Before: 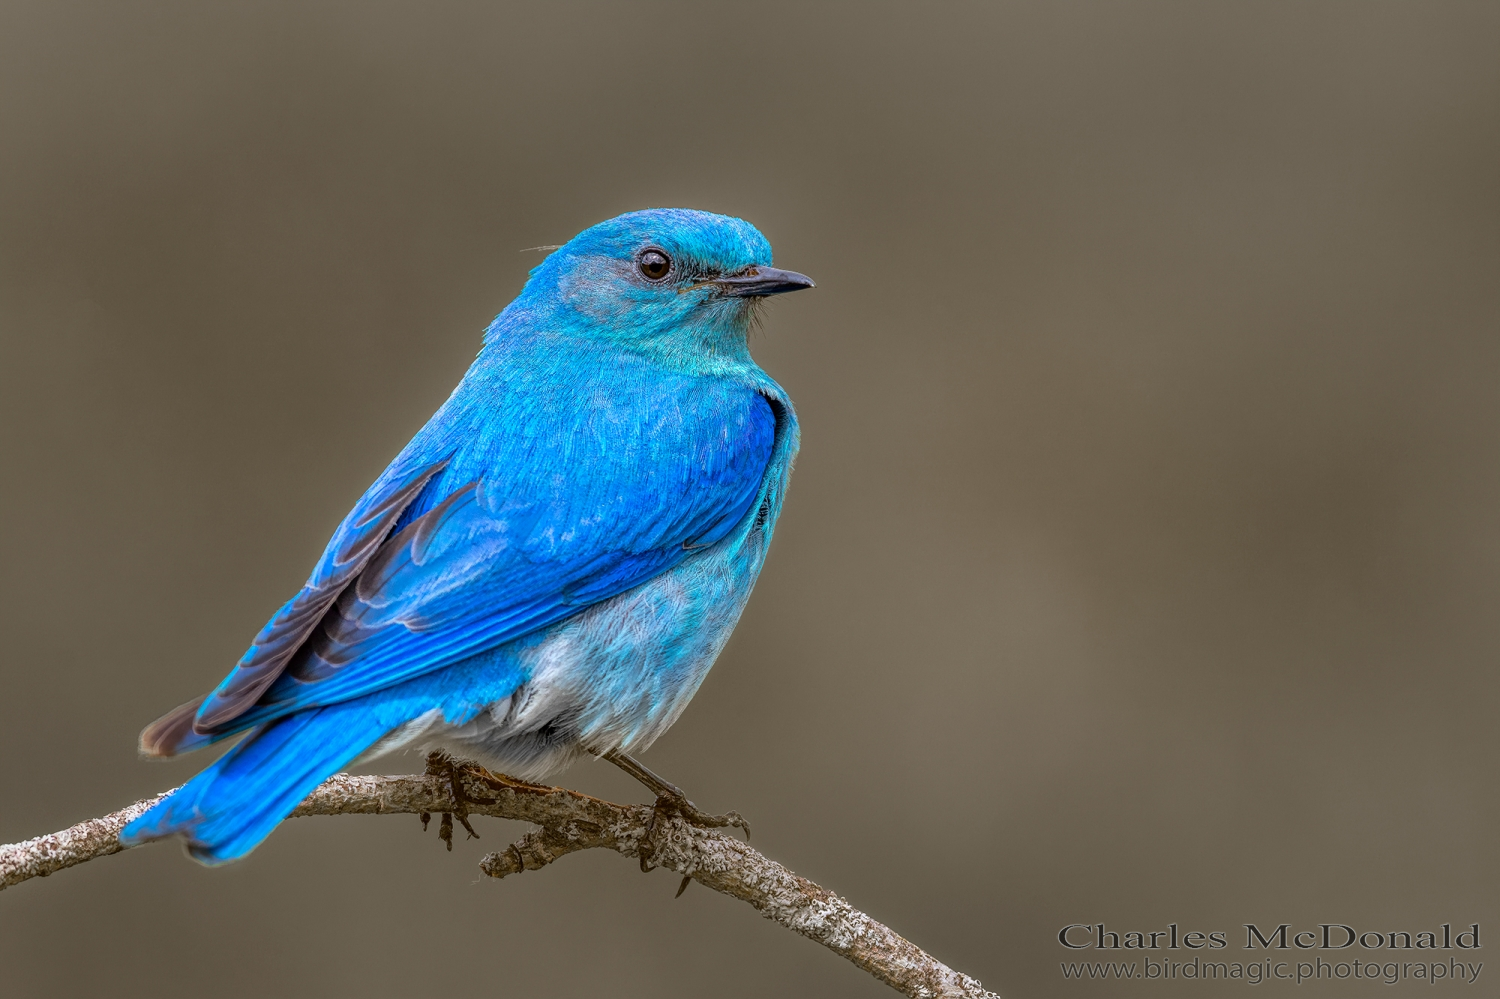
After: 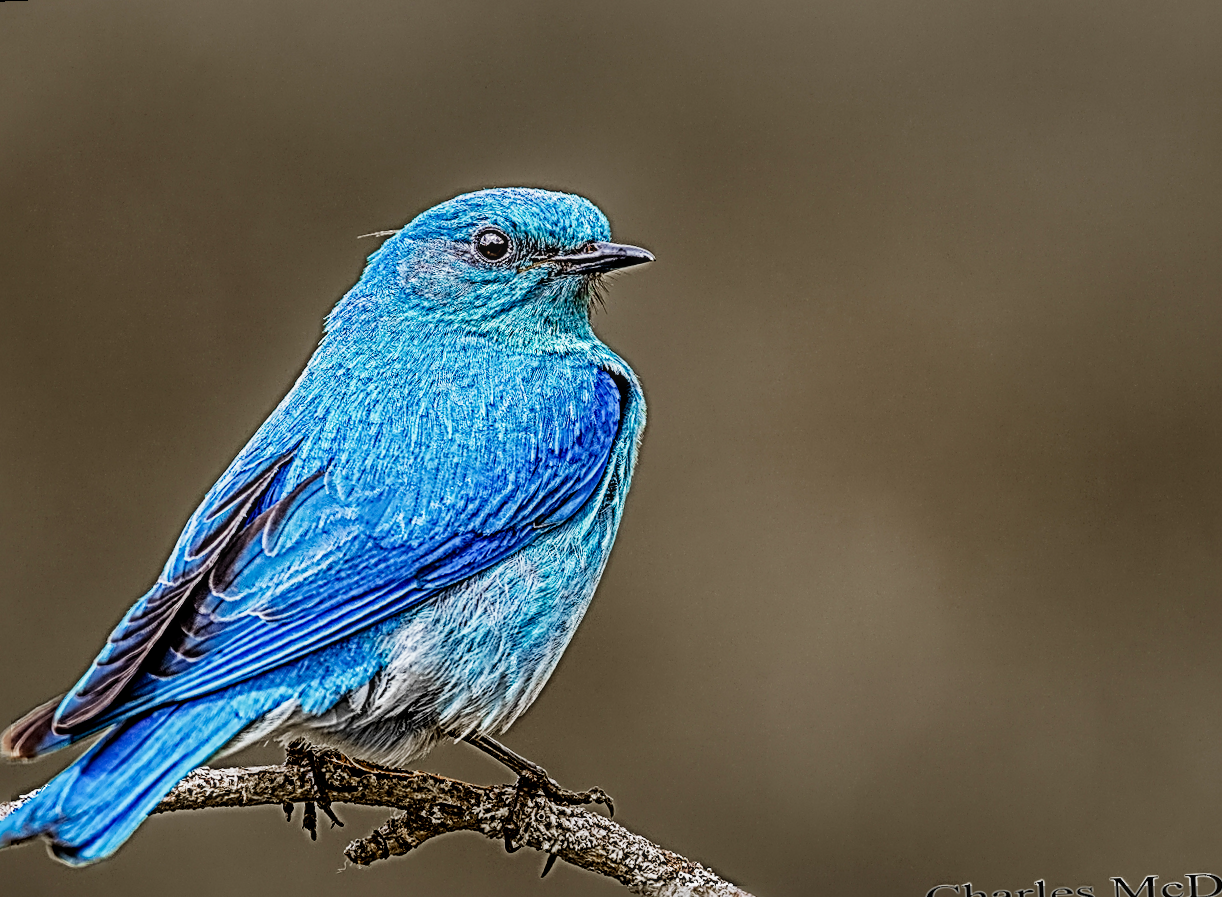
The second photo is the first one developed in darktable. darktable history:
sigmoid: contrast 1.8, skew -0.2, preserve hue 0%, red attenuation 0.1, red rotation 0.035, green attenuation 0.1, green rotation -0.017, blue attenuation 0.15, blue rotation -0.052, base primaries Rec2020
crop: left 11.225%, top 5.381%, right 9.565%, bottom 10.314%
local contrast: on, module defaults
rotate and perspective: rotation -2.56°, automatic cropping off
sharpen: radius 4.001, amount 2
